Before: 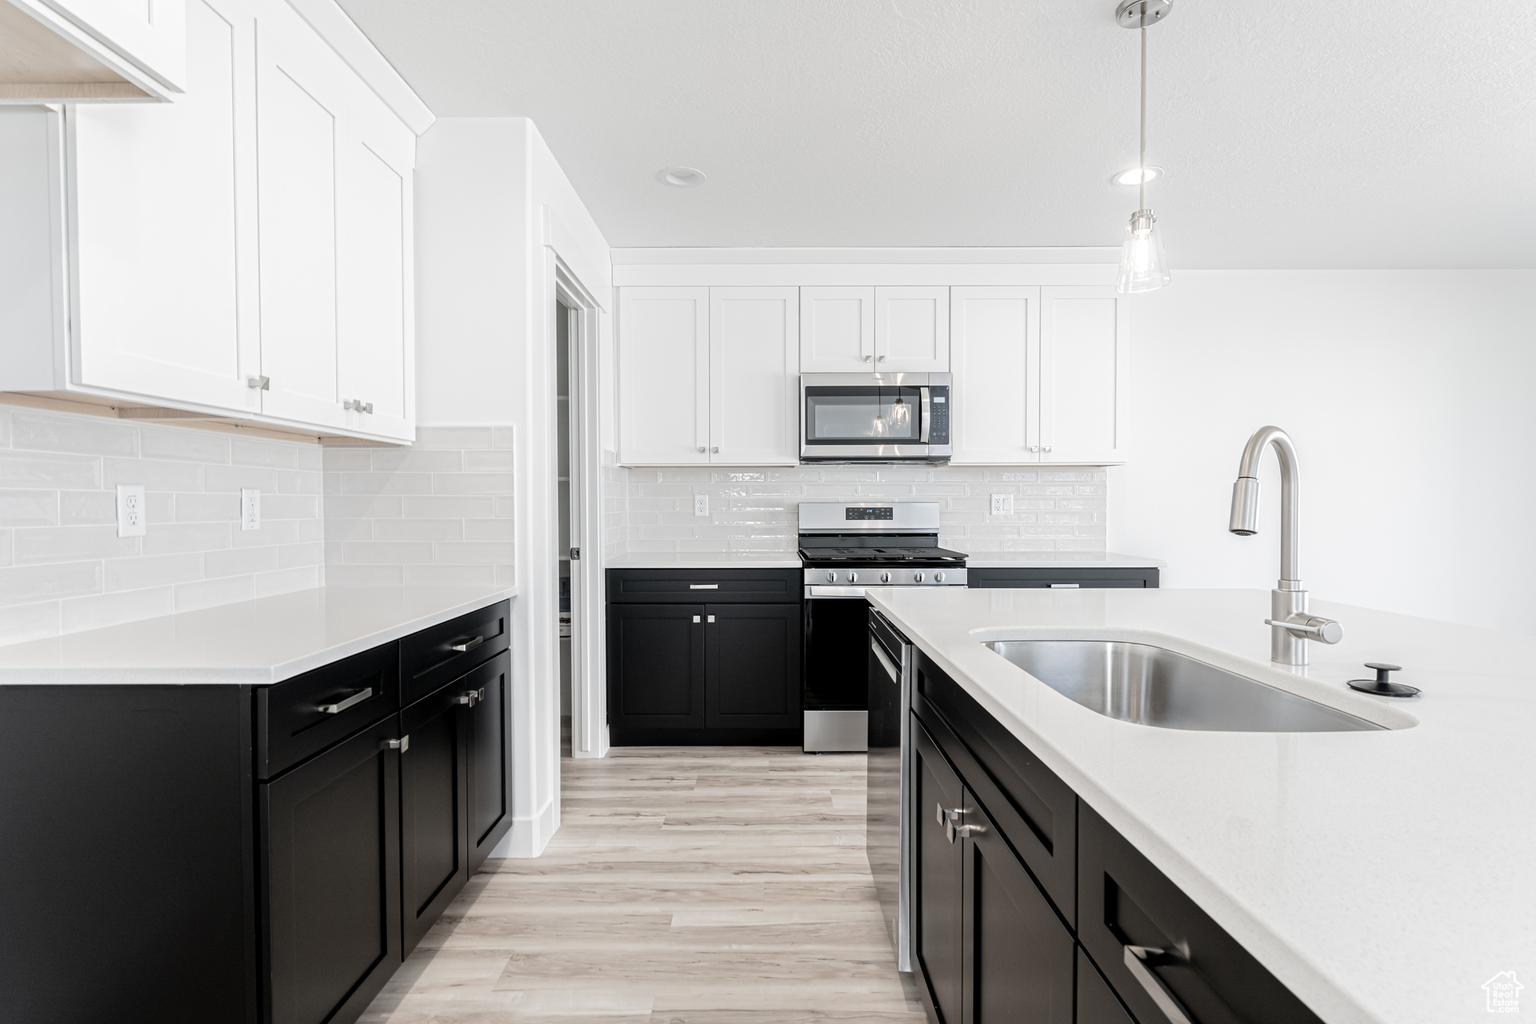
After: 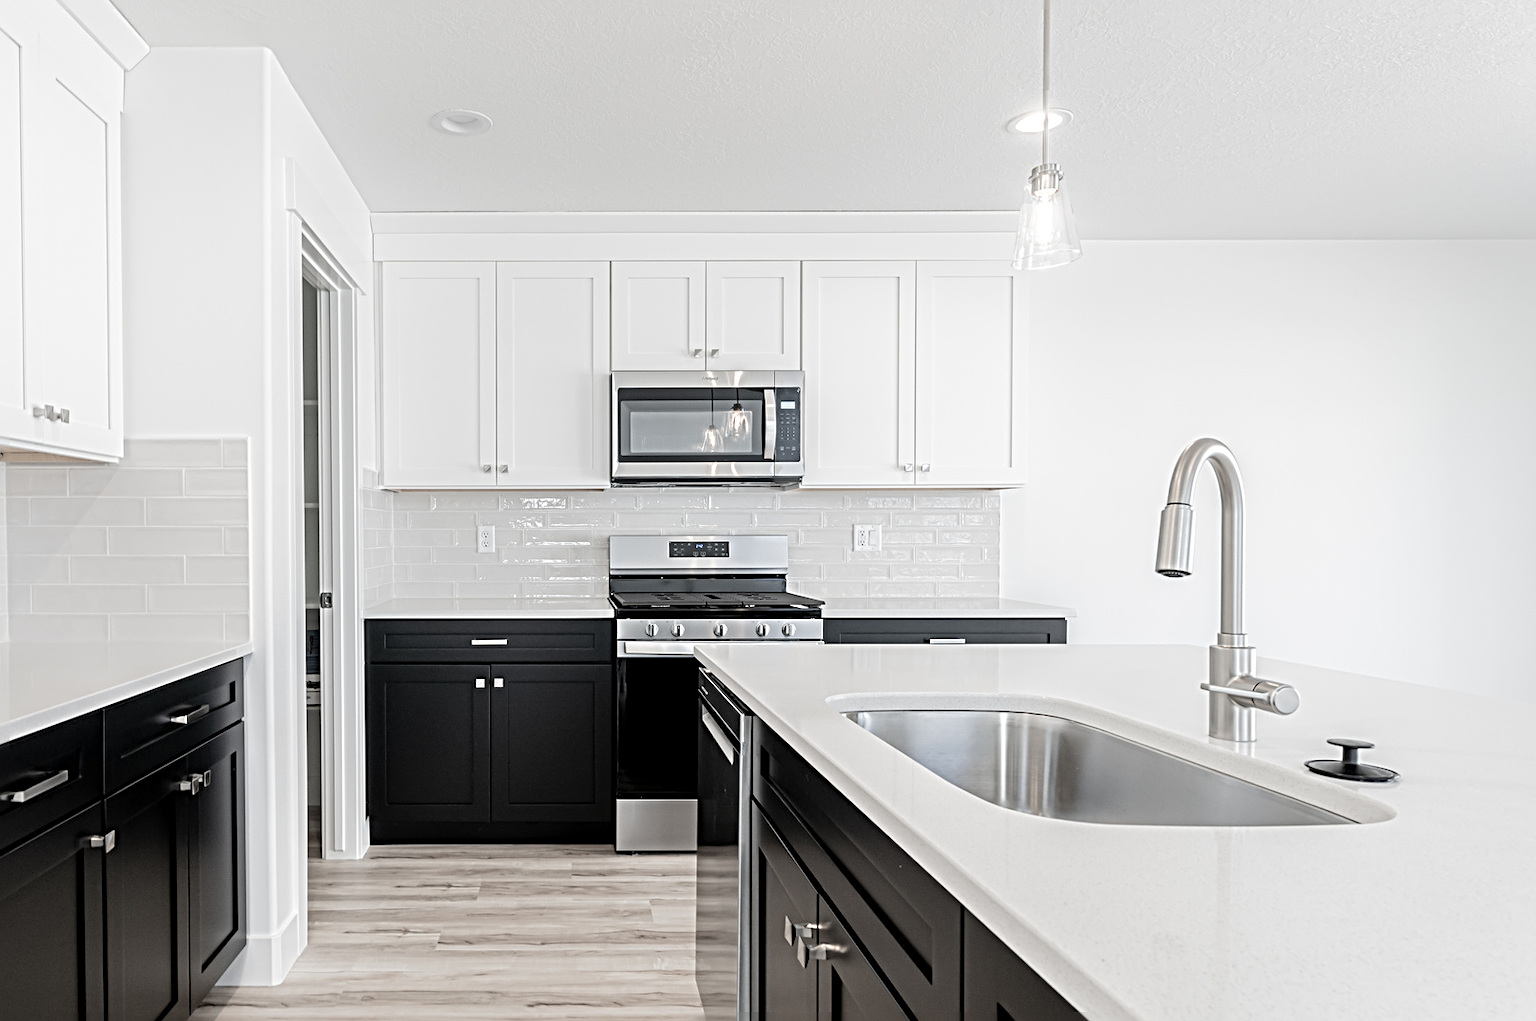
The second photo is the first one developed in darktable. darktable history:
crop and rotate: left 20.74%, top 7.912%, right 0.375%, bottom 13.378%
sharpen: radius 4
